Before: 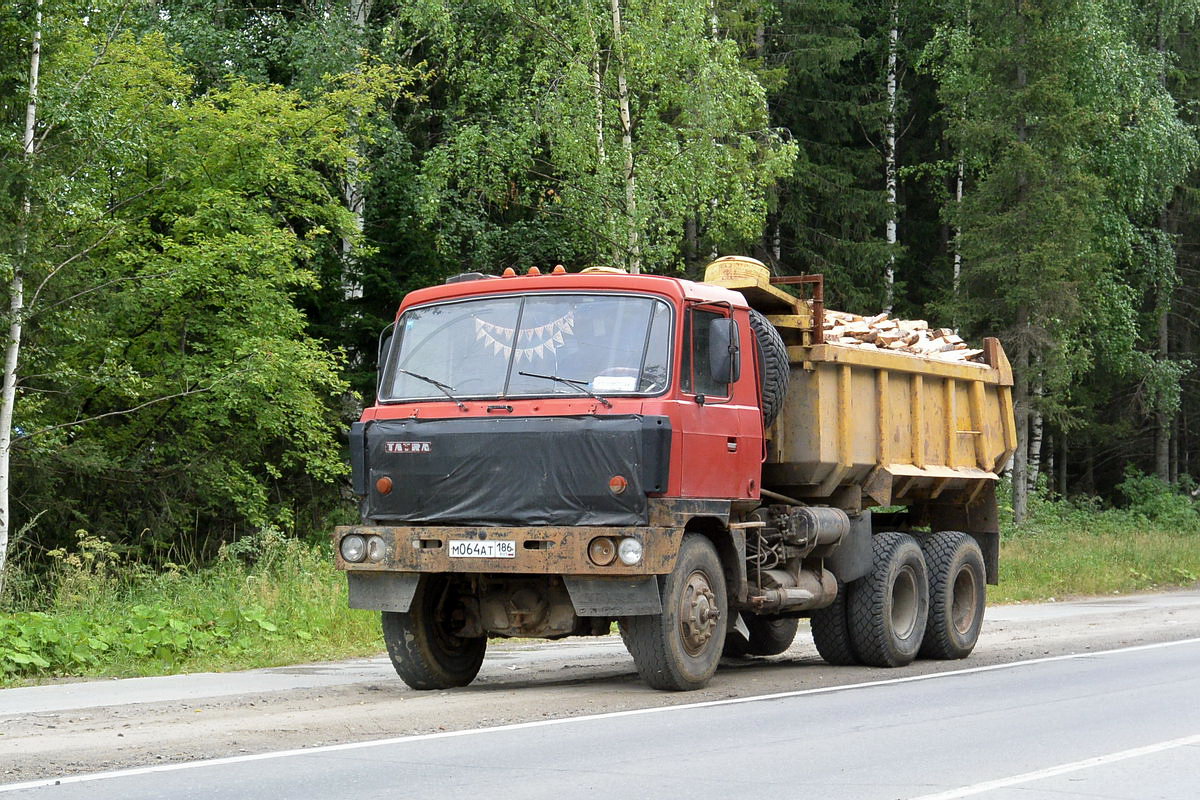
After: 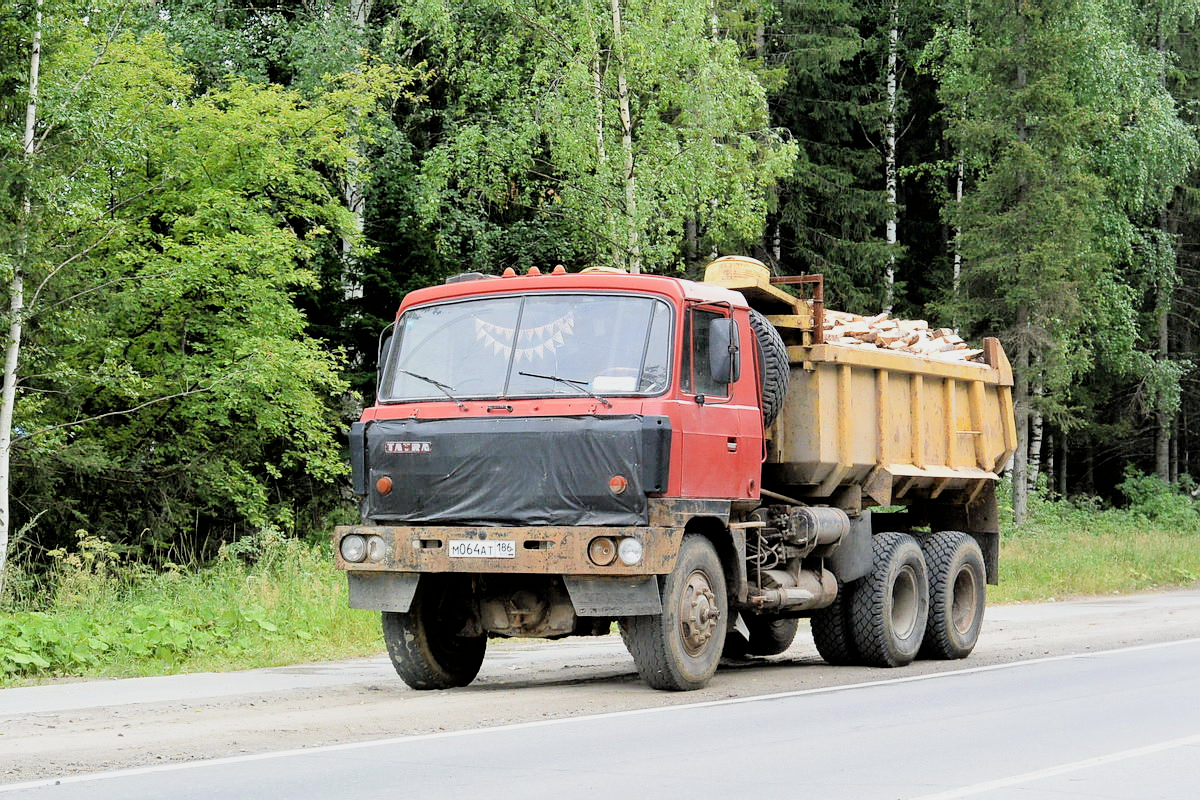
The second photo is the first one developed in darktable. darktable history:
exposure: black level correction 0, exposure 0.9 EV, compensate highlight preservation false
filmic rgb: black relative exposure -4.38 EV, white relative exposure 4.56 EV, hardness 2.37, contrast 1.05
